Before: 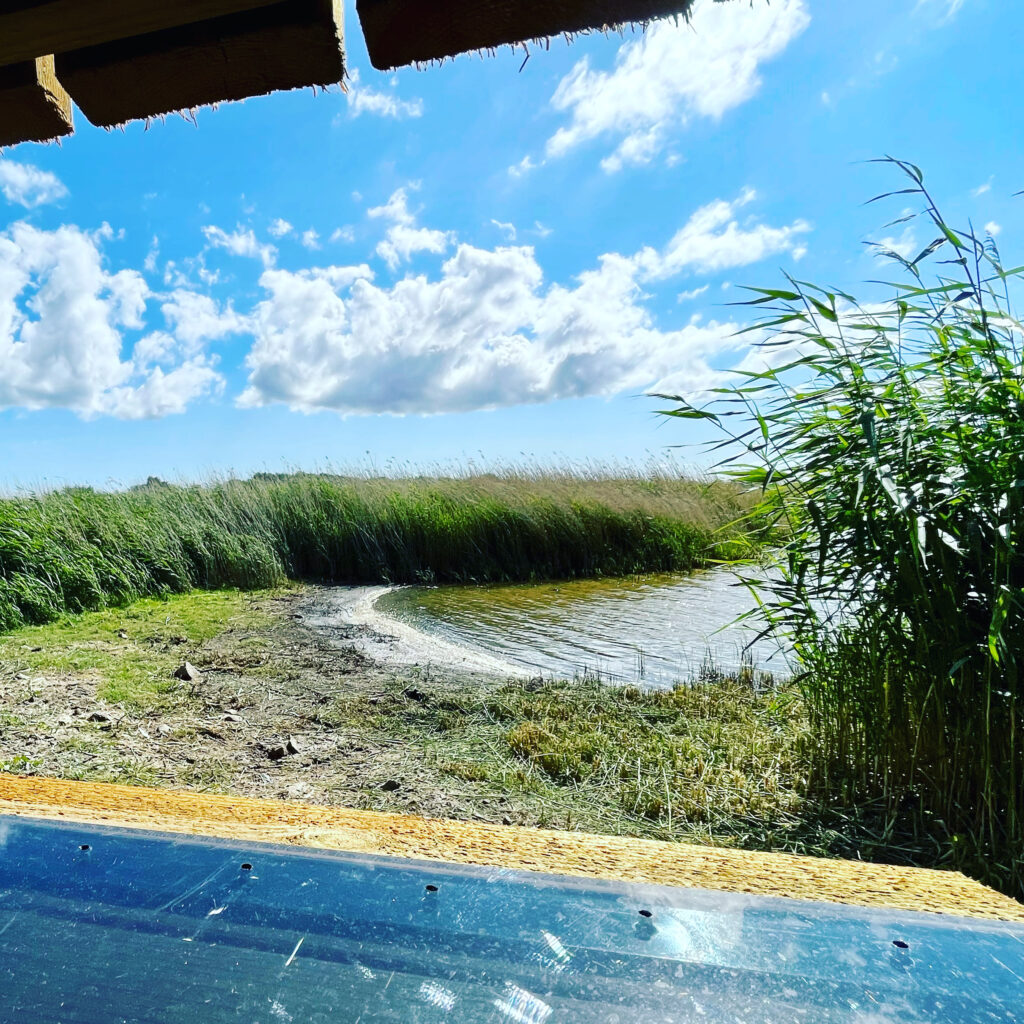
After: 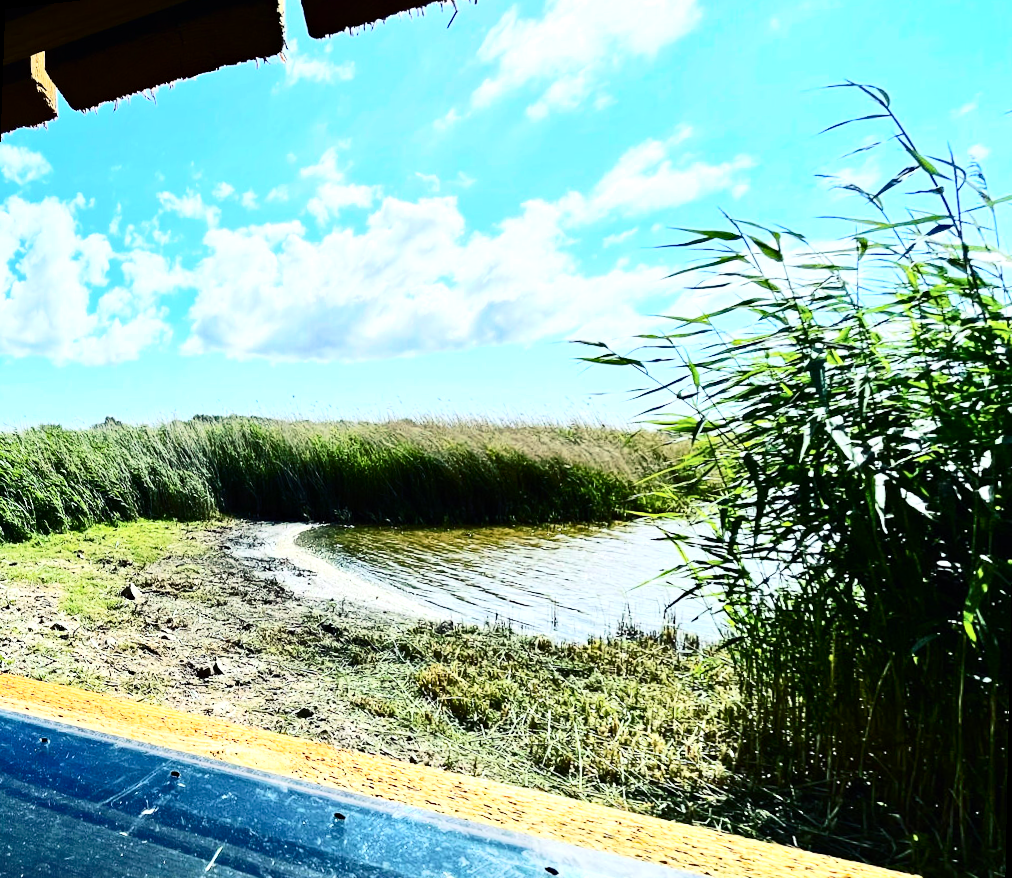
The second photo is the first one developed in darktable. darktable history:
contrast brightness saturation: contrast 0.39, brightness 0.1
haze removal: compatibility mode true, adaptive false
rotate and perspective: rotation 1.69°, lens shift (vertical) -0.023, lens shift (horizontal) -0.291, crop left 0.025, crop right 0.988, crop top 0.092, crop bottom 0.842
tone equalizer: -8 EV -0.417 EV, -7 EV -0.389 EV, -6 EV -0.333 EV, -5 EV -0.222 EV, -3 EV 0.222 EV, -2 EV 0.333 EV, -1 EV 0.389 EV, +0 EV 0.417 EV, edges refinement/feathering 500, mask exposure compensation -1.57 EV, preserve details no
